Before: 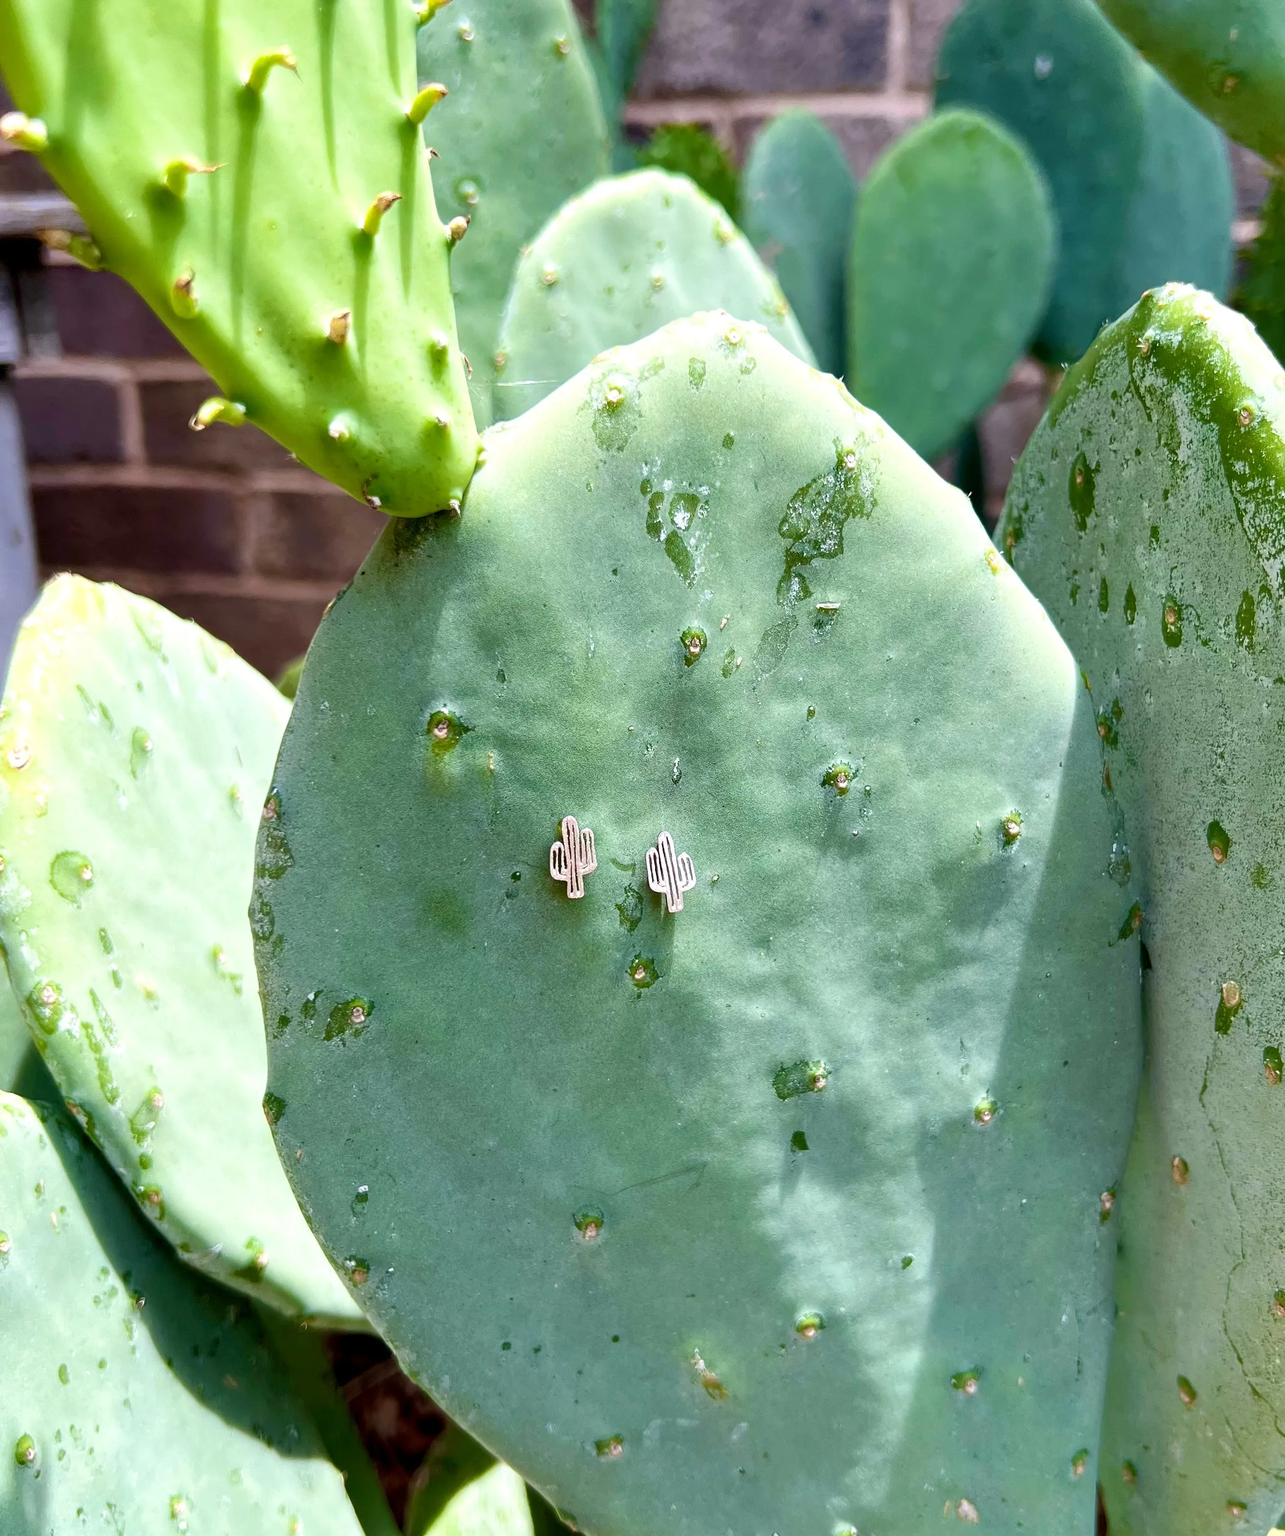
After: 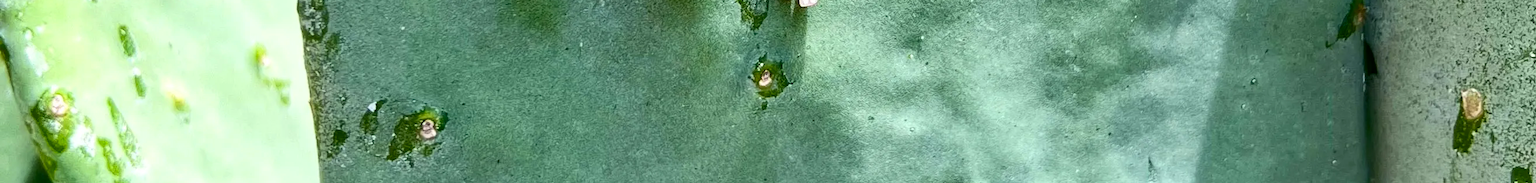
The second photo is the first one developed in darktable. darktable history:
crop and rotate: top 59.084%, bottom 30.916%
contrast brightness saturation: contrast 0.22
color balance rgb: global vibrance 20%
shadows and highlights: soften with gaussian
